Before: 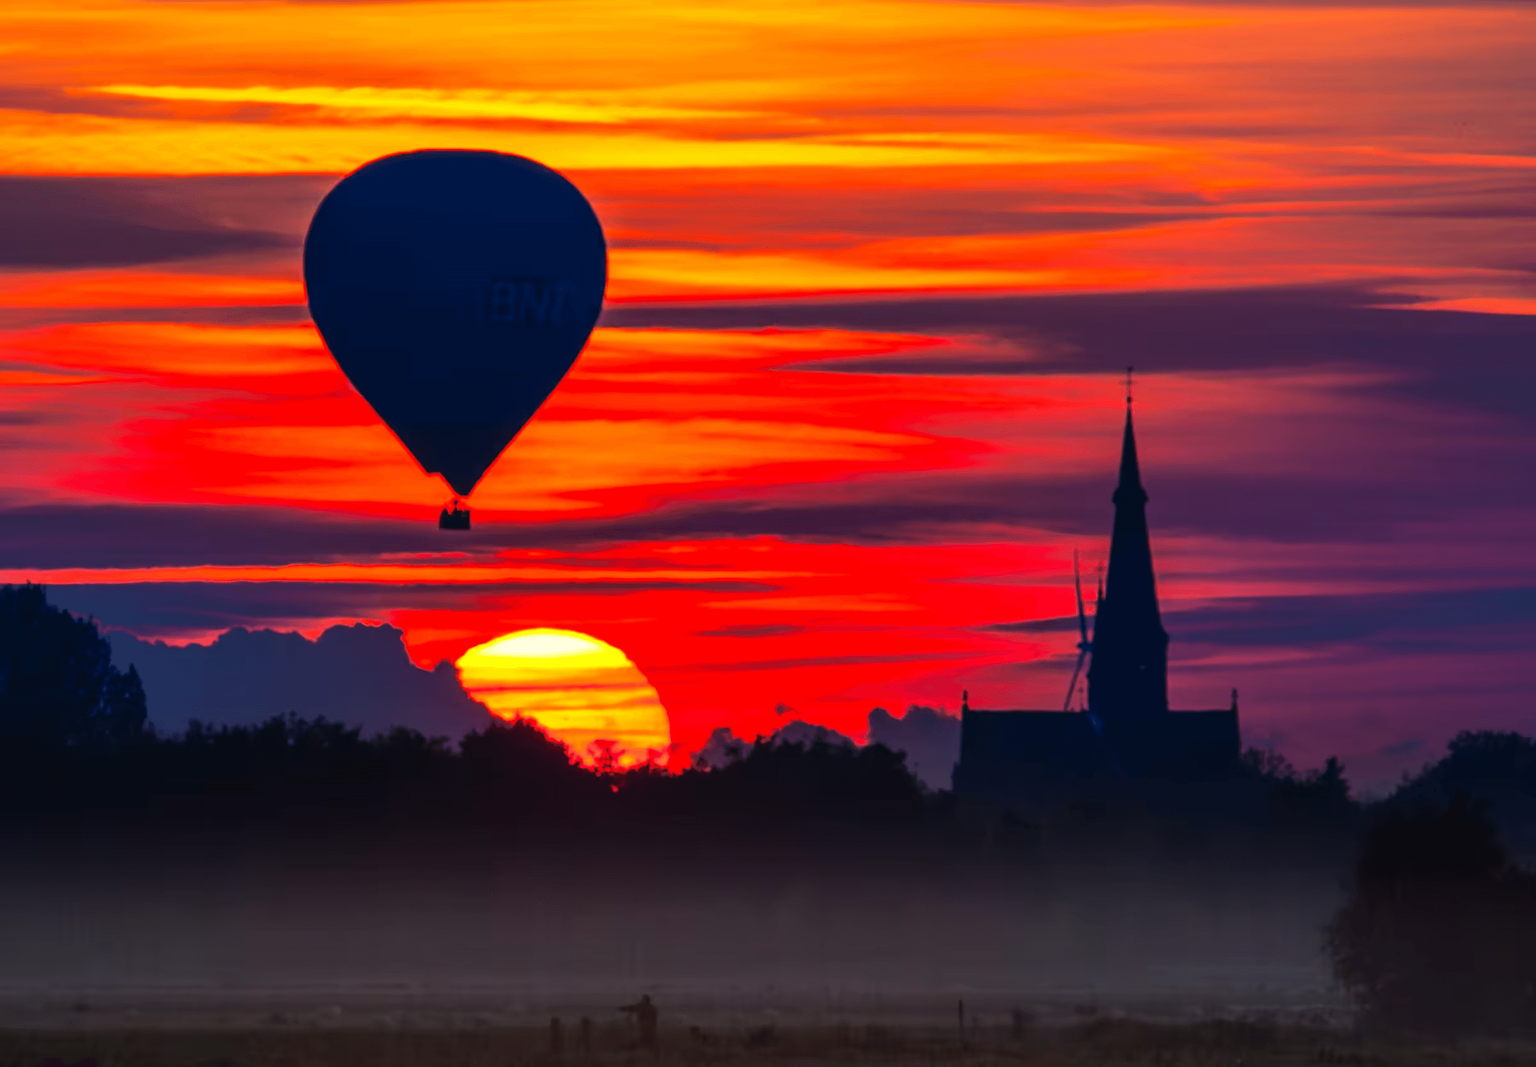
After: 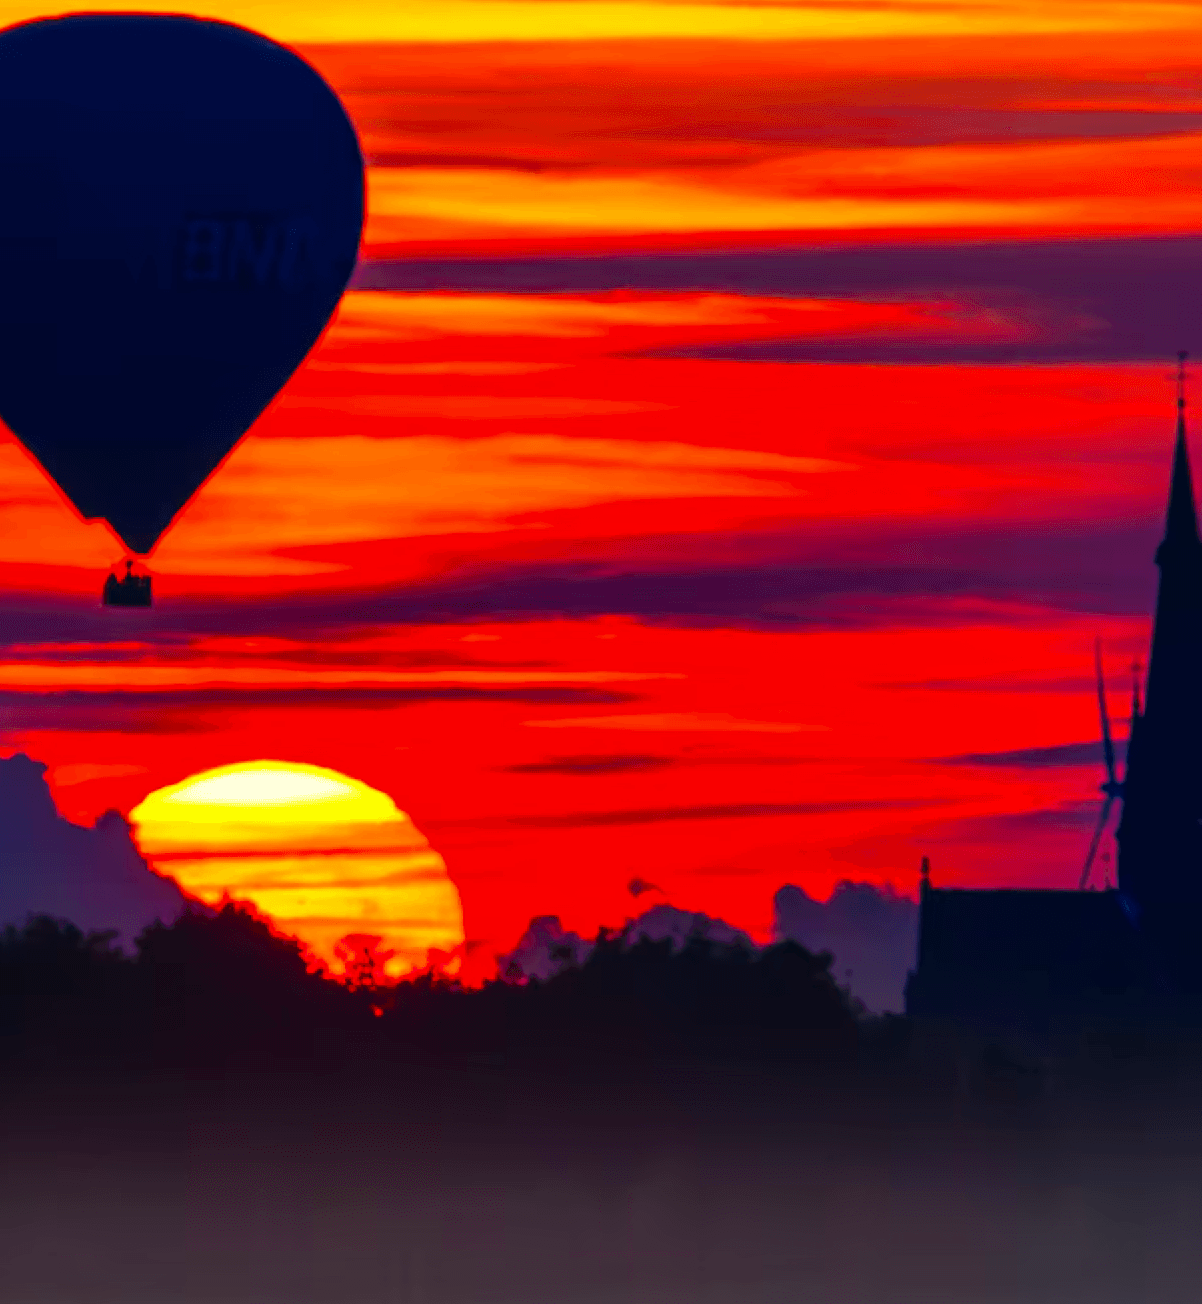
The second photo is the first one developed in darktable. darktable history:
color balance rgb: perceptual saturation grading › global saturation 35.077%, perceptual saturation grading › highlights -24.889%, perceptual saturation grading › shadows 25.196%
crop and rotate: angle 0.02°, left 24.319%, top 13.242%, right 25.554%, bottom 8.454%
